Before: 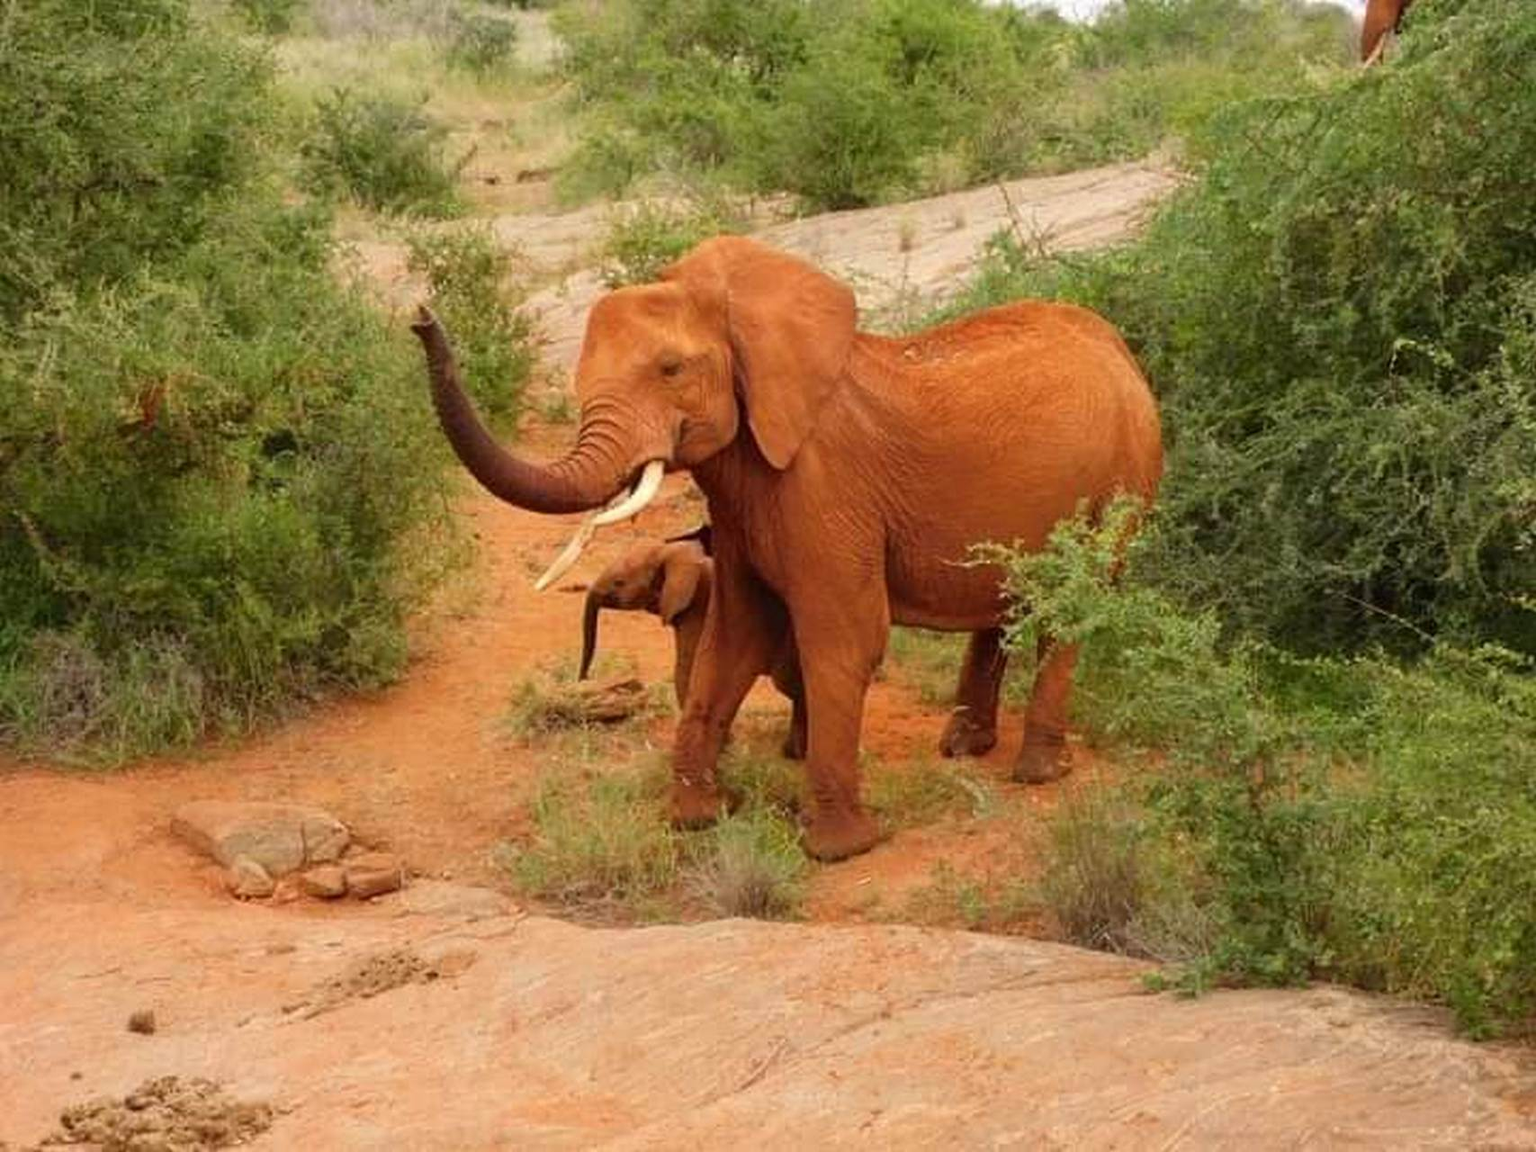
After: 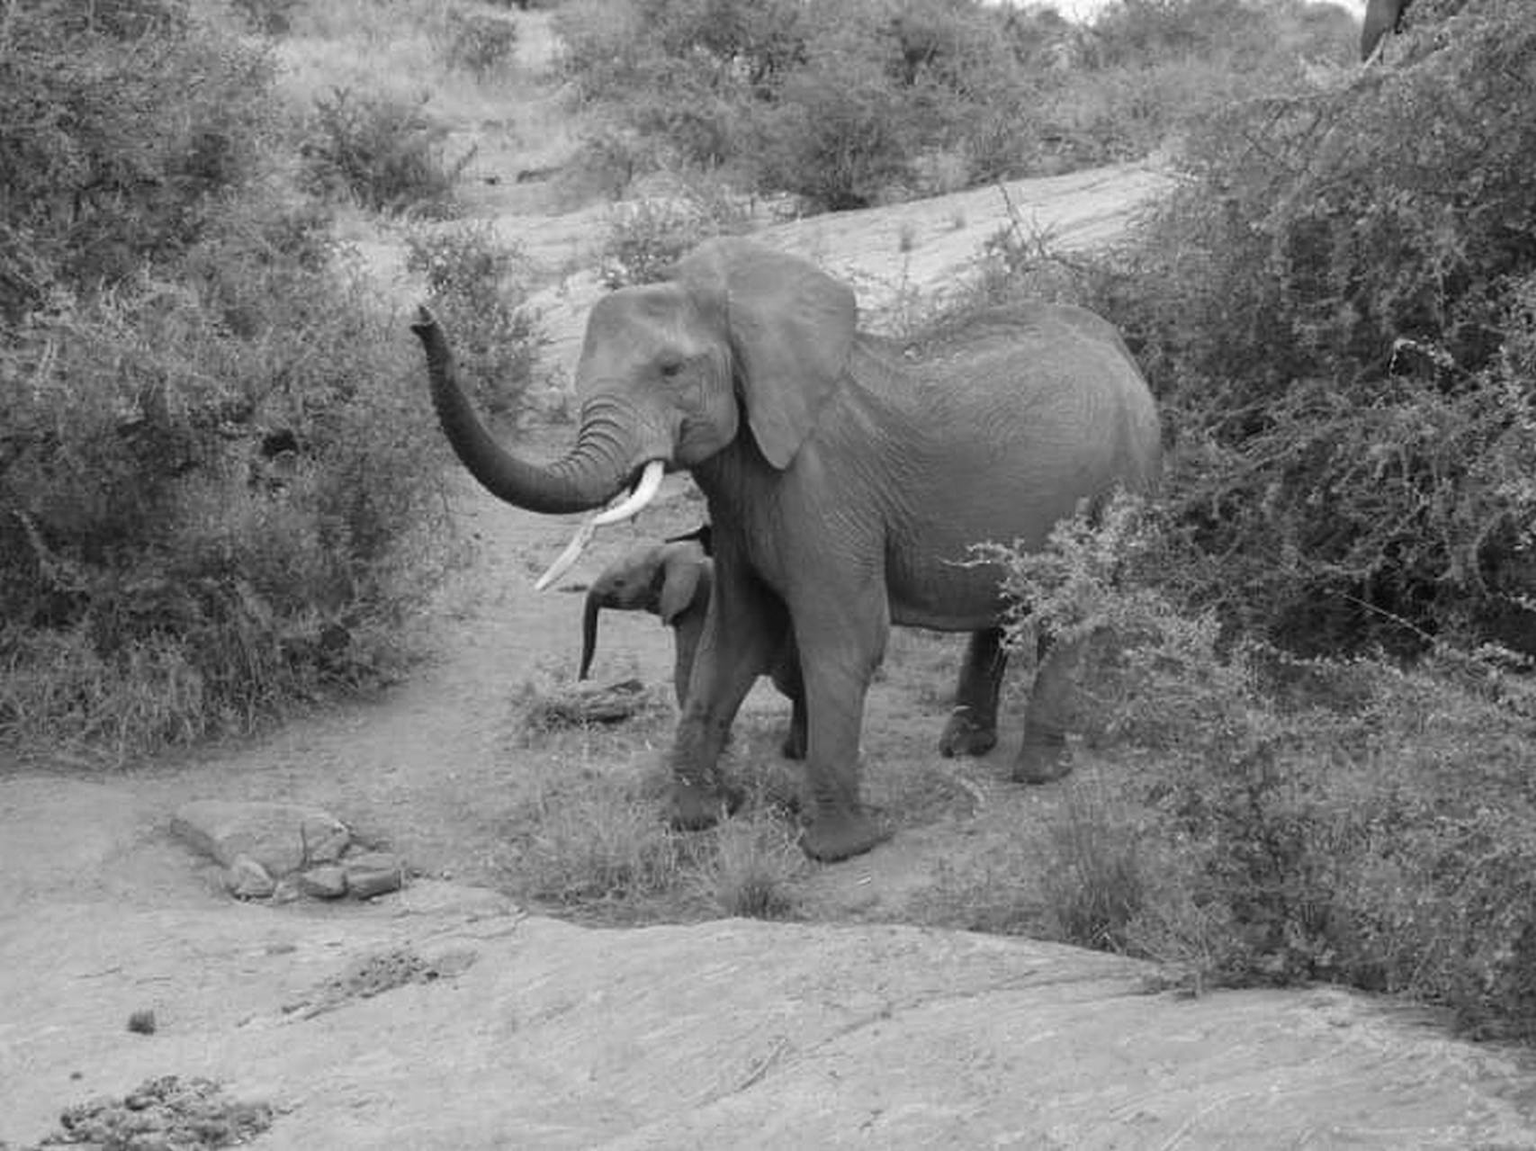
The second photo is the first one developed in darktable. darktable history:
monochrome: size 3.1
